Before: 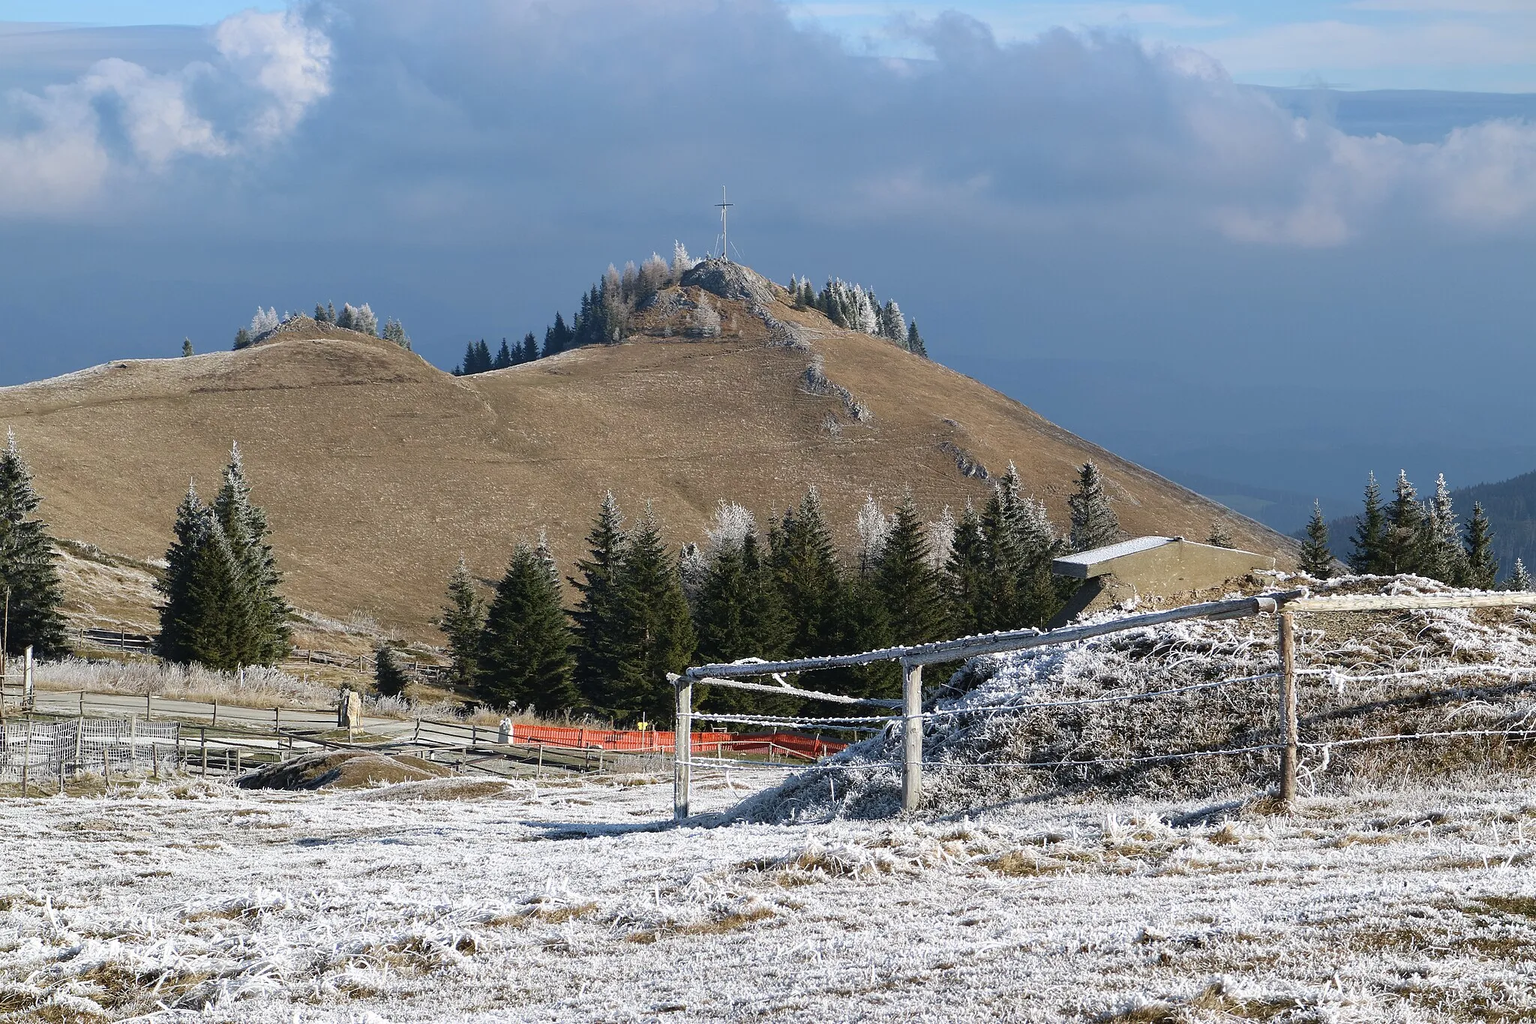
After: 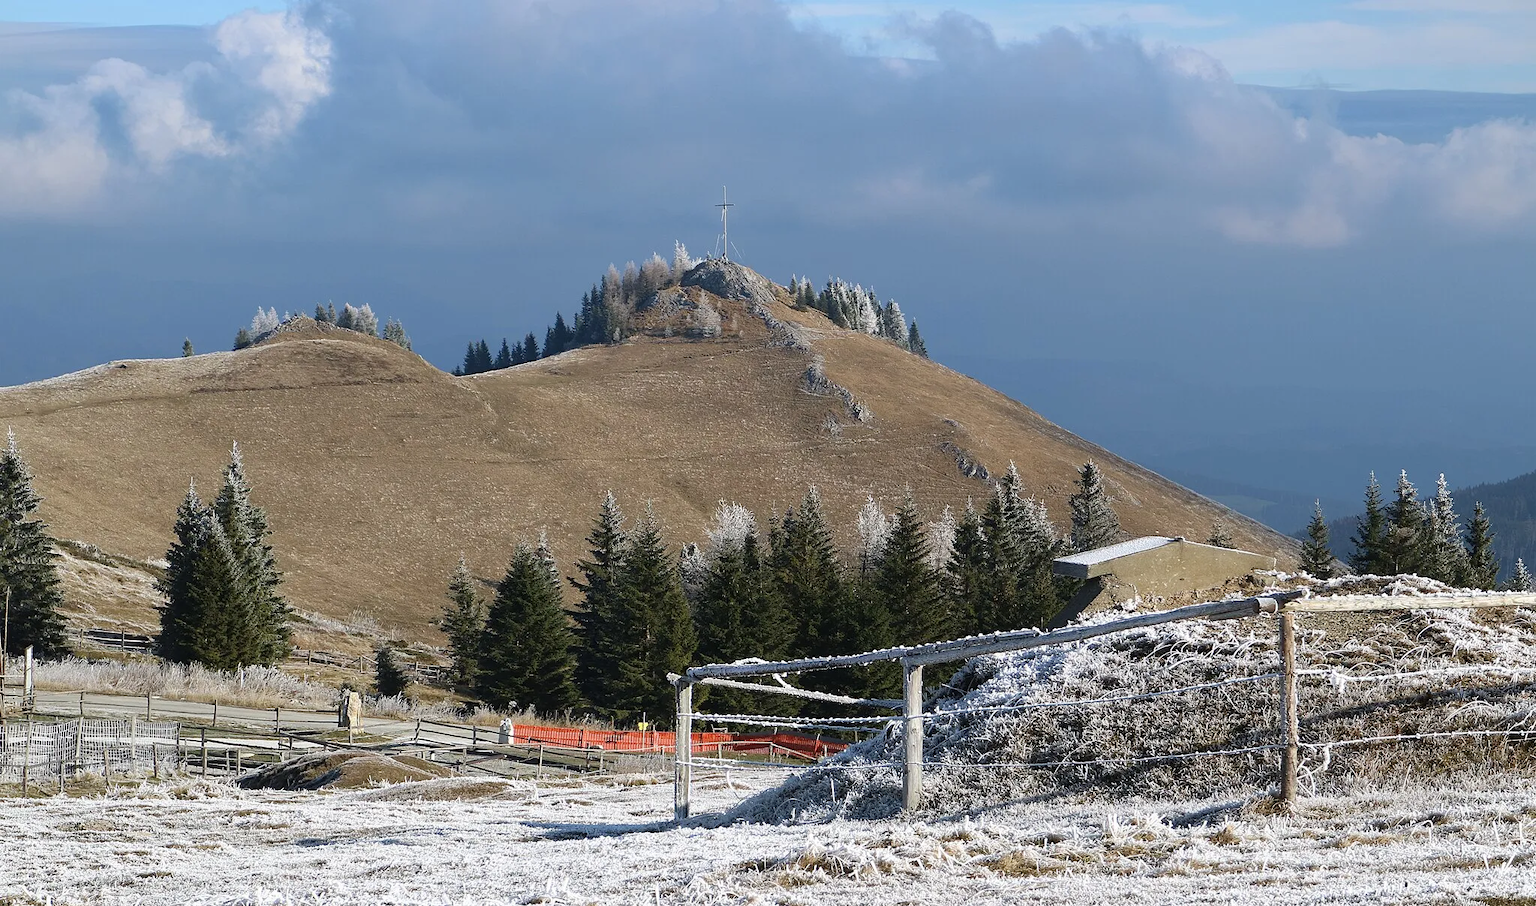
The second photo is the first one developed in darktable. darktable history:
crop and rotate: top 0%, bottom 11.49%
